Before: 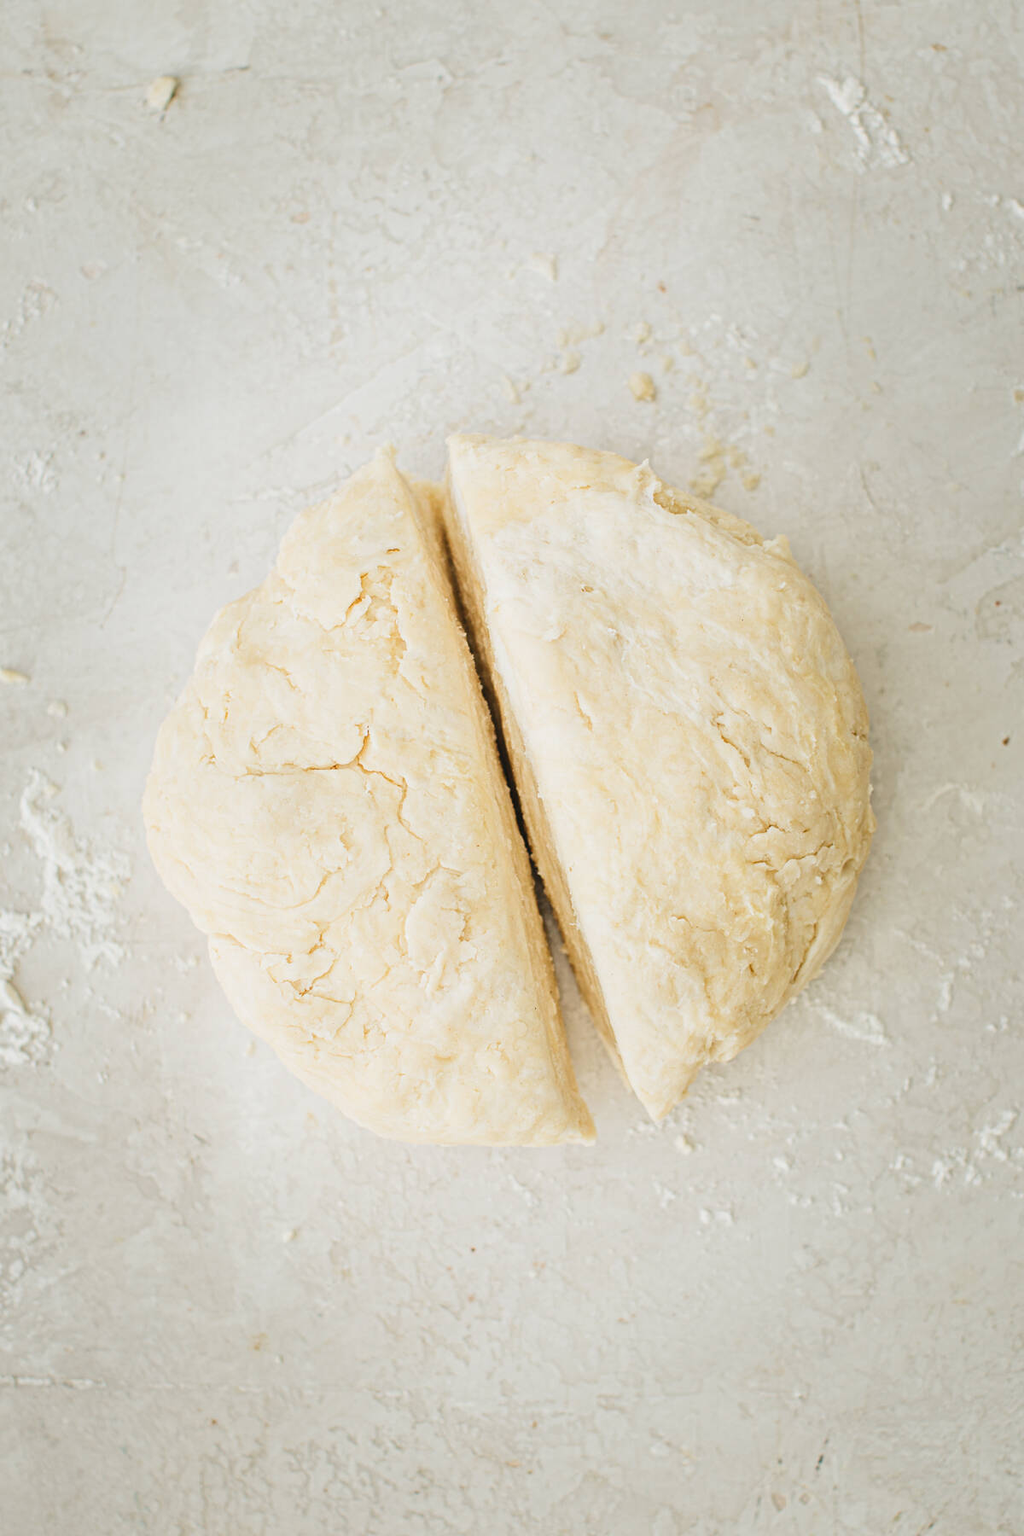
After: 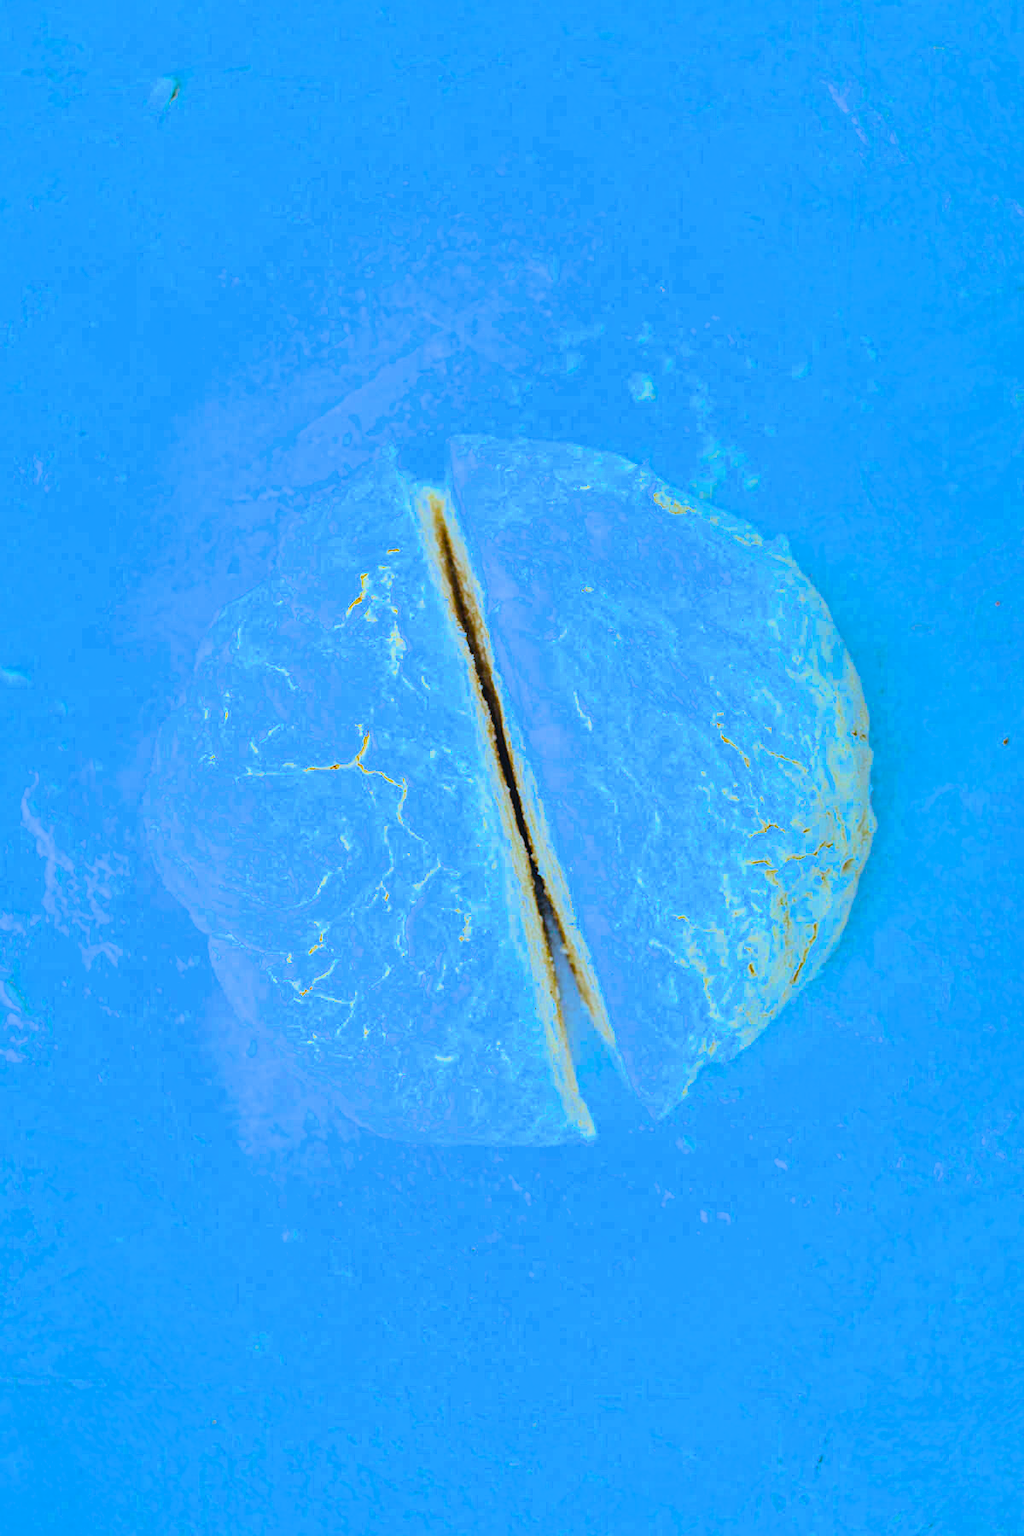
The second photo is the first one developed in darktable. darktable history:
filmic rgb: black relative exposure -7.65 EV, white relative exposure 4.56 EV, hardness 3.61, color science v6 (2022)
local contrast: on, module defaults
tone equalizer: on, module defaults
color balance rgb: linear chroma grading › shadows -40%, linear chroma grading › highlights 40%, linear chroma grading › global chroma 45%, linear chroma grading › mid-tones -30%, perceptual saturation grading › global saturation 55%, perceptual saturation grading › highlights -50%, perceptual saturation grading › mid-tones 40%, perceptual saturation grading › shadows 30%, perceptual brilliance grading › global brilliance 20%, perceptual brilliance grading › shadows -40%, global vibrance 35%
color calibration: illuminant as shot in camera, x 0.442, y 0.413, temperature 2903.13 K
